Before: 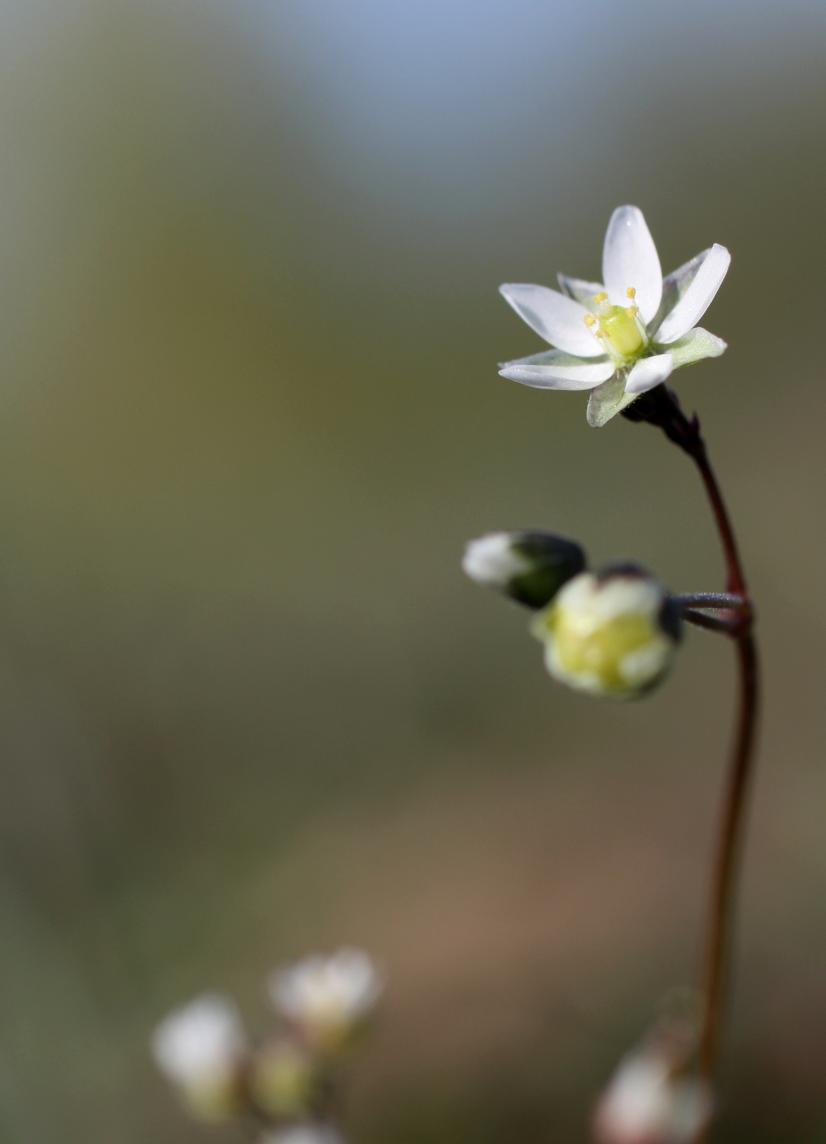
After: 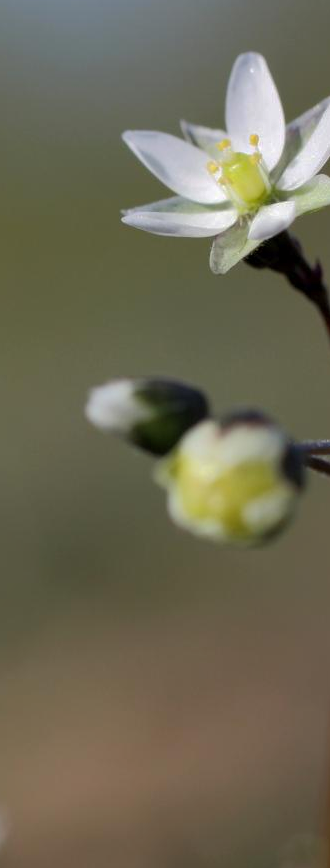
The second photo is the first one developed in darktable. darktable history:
crop: left 45.721%, top 13.393%, right 14.118%, bottom 10.01%
shadows and highlights: shadows 40, highlights -60
